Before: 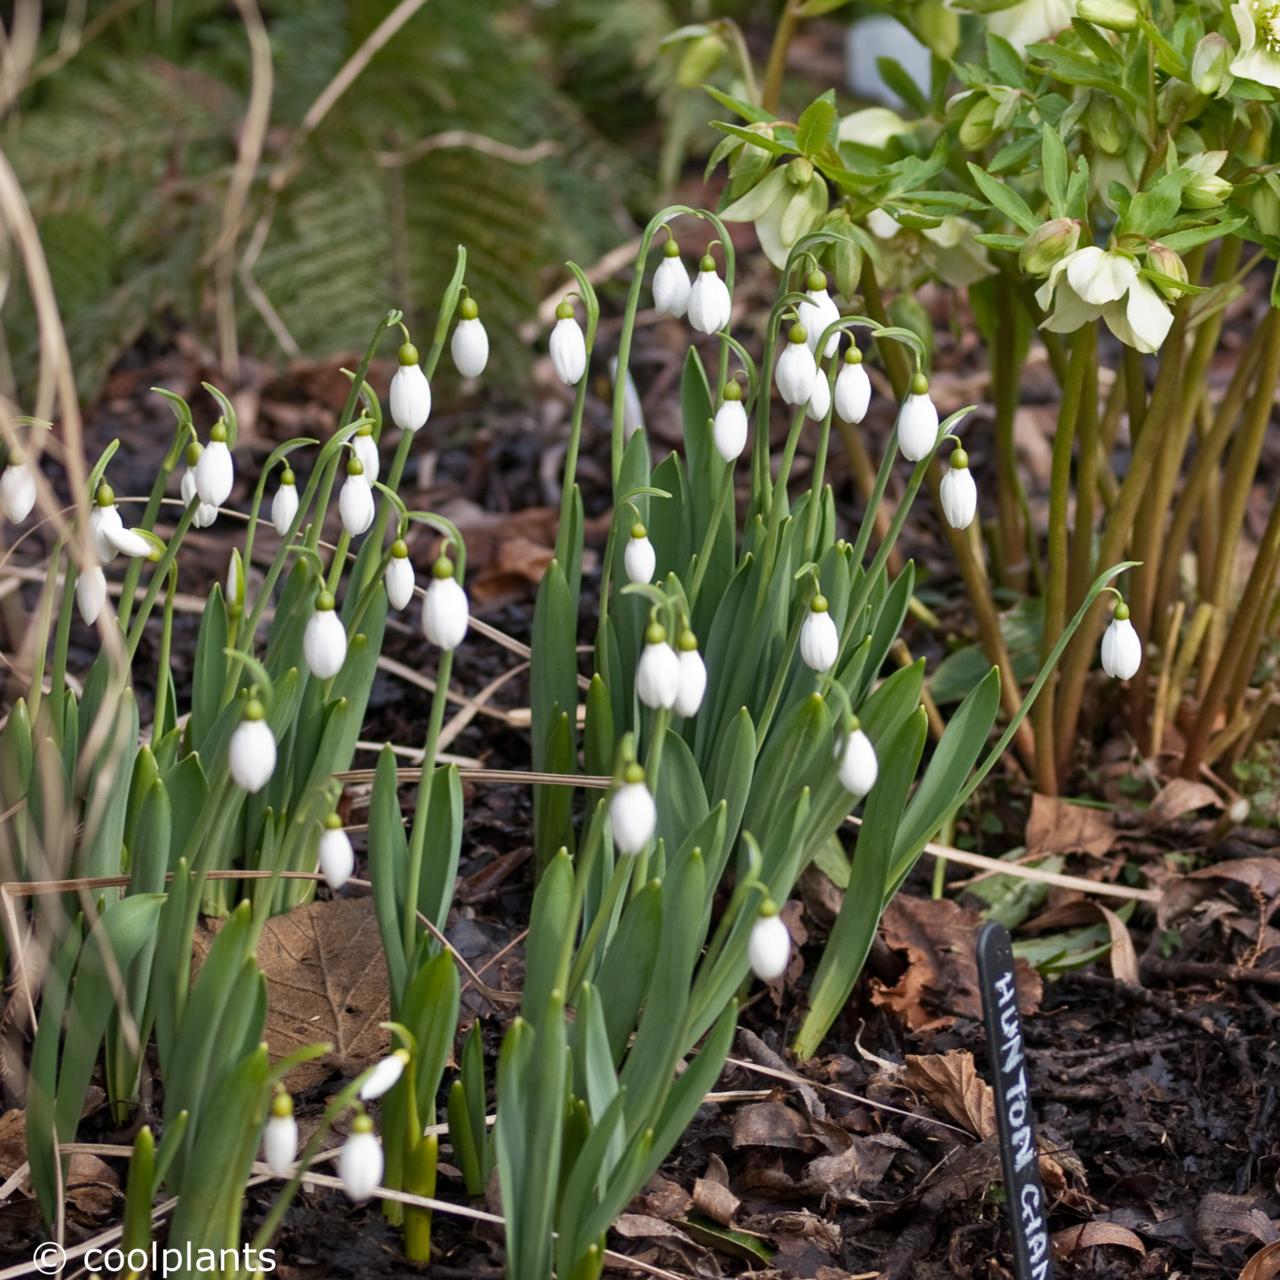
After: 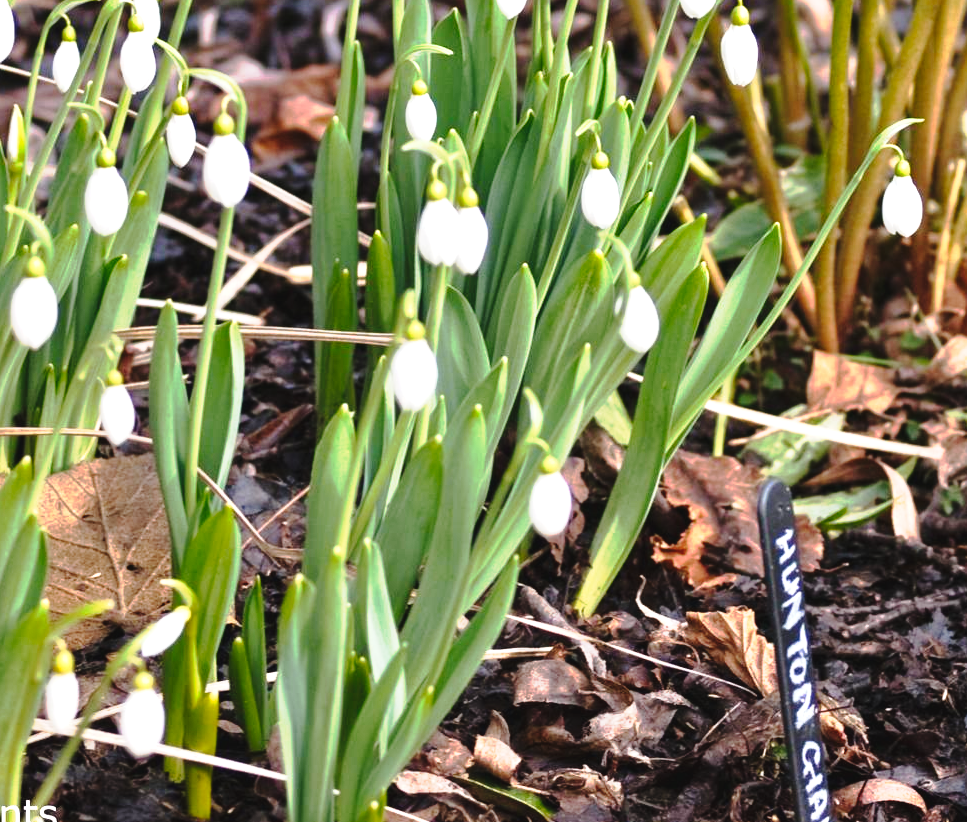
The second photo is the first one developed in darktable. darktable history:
crop and rotate: left 17.177%, top 34.676%, right 7.213%, bottom 1.048%
color balance rgb: power › hue 73.25°, highlights gain › chroma 0.287%, highlights gain › hue 332.53°, perceptual saturation grading › global saturation -0.112%, global vibrance 7.355%, saturation formula JzAzBz (2021)
tone curve: curves: ch0 [(0, 0.039) (0.194, 0.159) (0.469, 0.544) (0.693, 0.77) (0.751, 0.871) (1, 1)]; ch1 [(0, 0) (0.508, 0.506) (0.547, 0.563) (0.592, 0.631) (0.715, 0.706) (1, 1)]; ch2 [(0, 0) (0.243, 0.175) (0.362, 0.301) (0.492, 0.515) (0.544, 0.557) (0.595, 0.612) (0.631, 0.641) (1, 1)], preserve colors none
exposure: exposure 0.994 EV, compensate highlight preservation false
